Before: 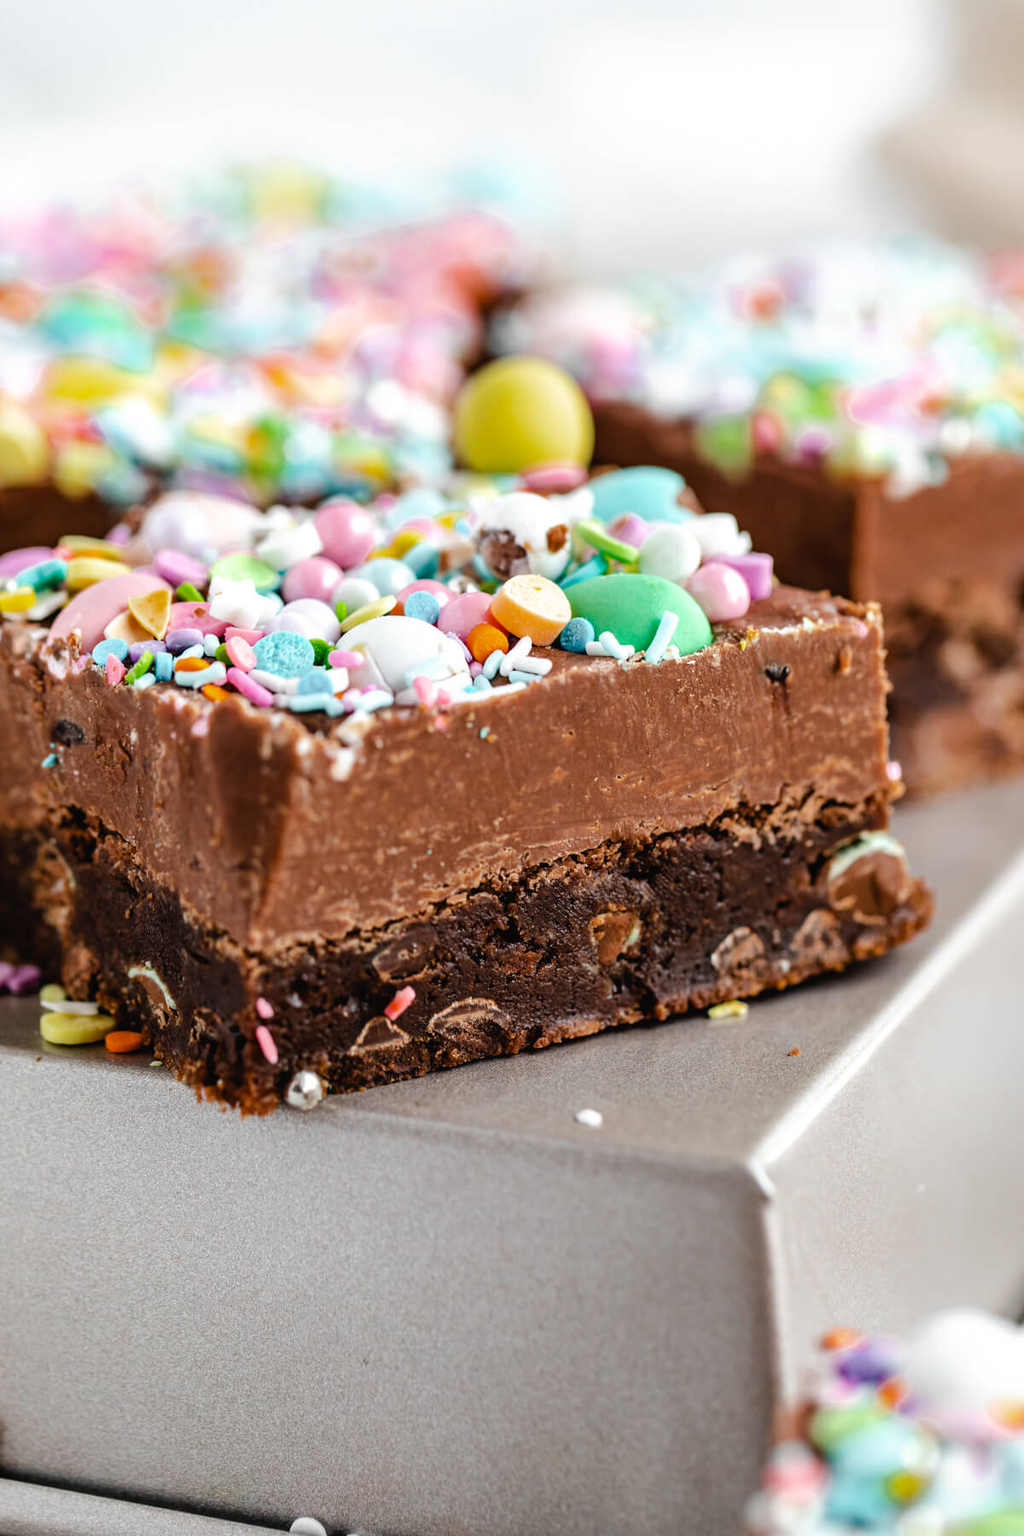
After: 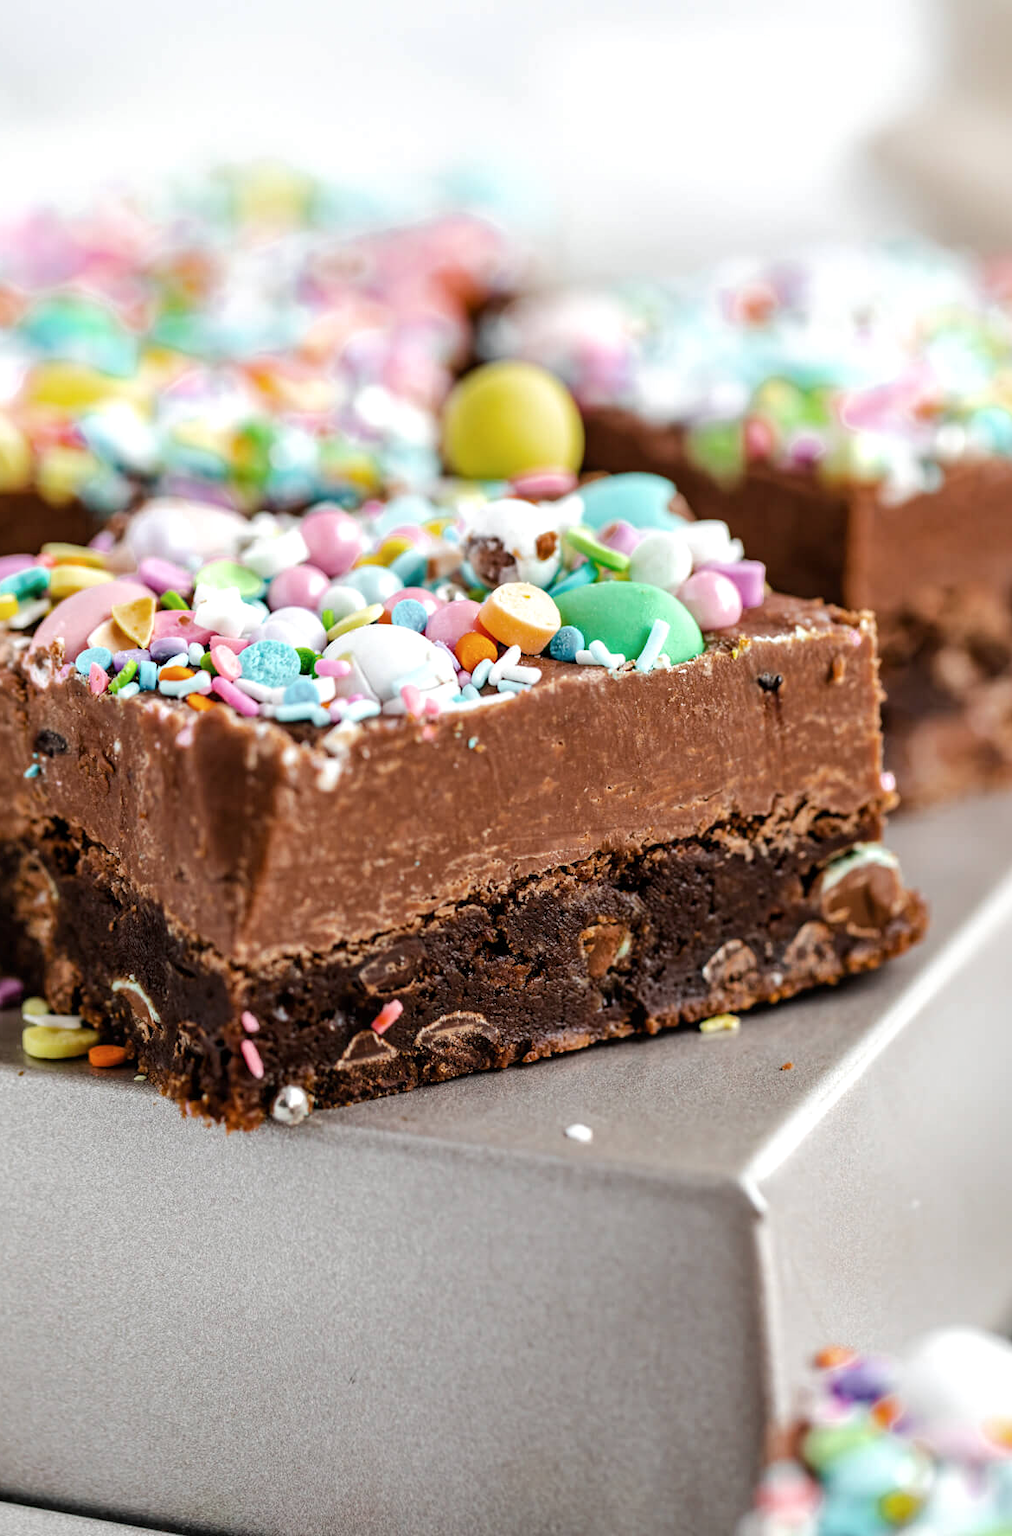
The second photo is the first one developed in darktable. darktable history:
exposure: exposure 0.02 EV, compensate highlight preservation false
local contrast: highlights 100%, shadows 100%, detail 120%, midtone range 0.2
contrast brightness saturation: saturation -0.05
crop and rotate: left 1.774%, right 0.633%, bottom 1.28%
